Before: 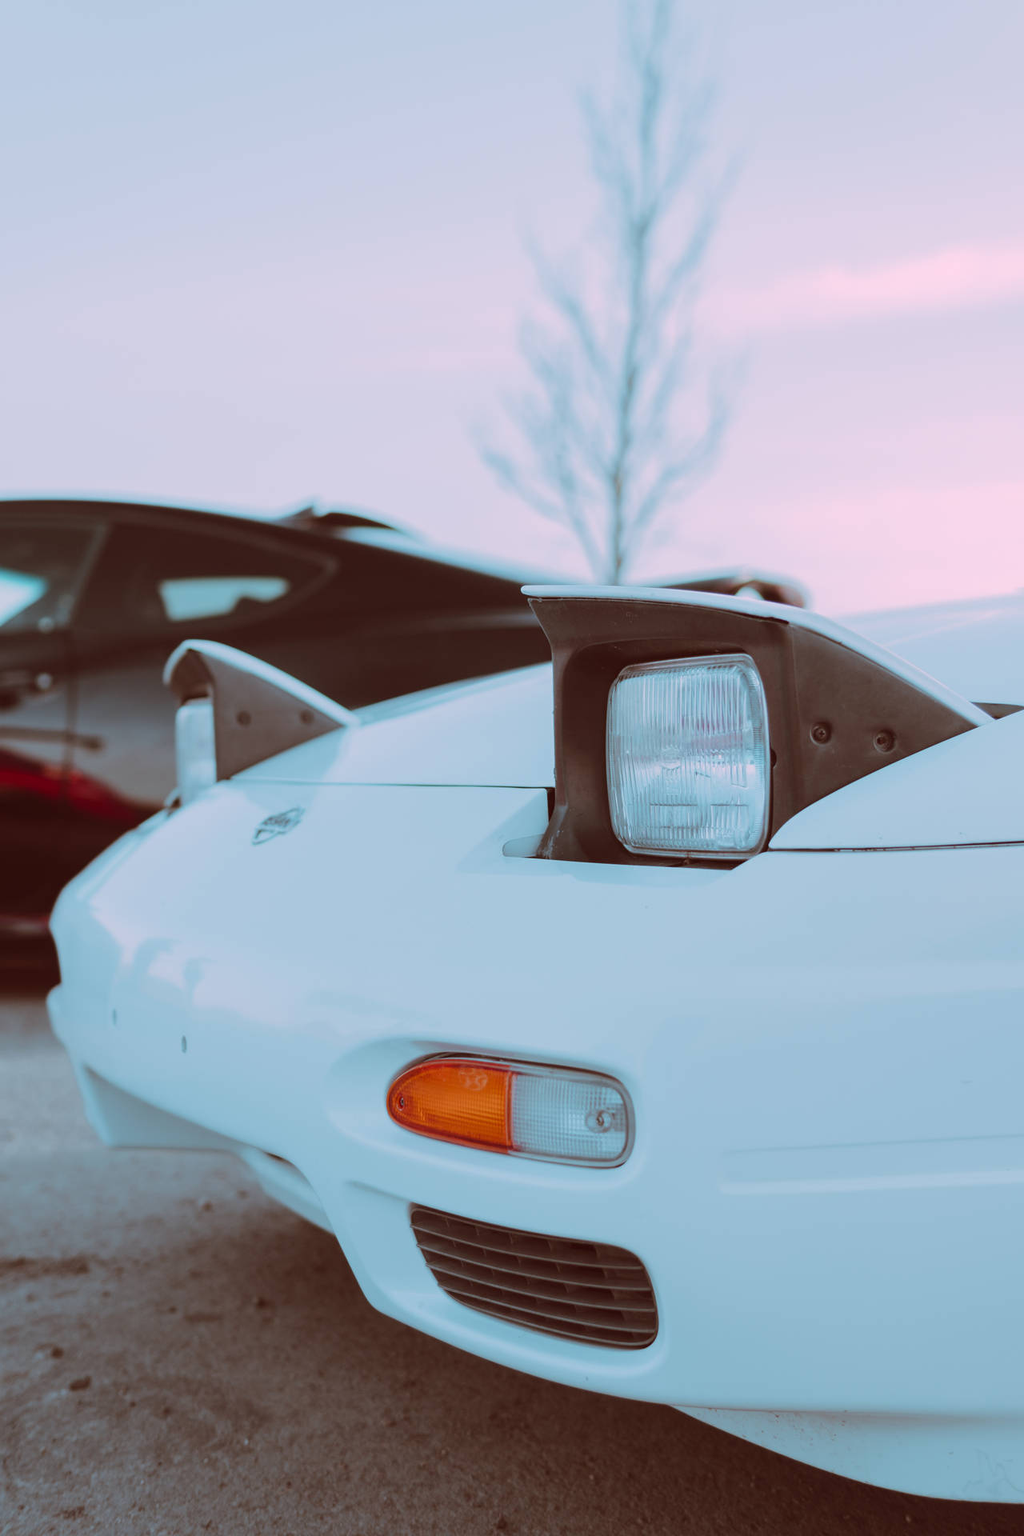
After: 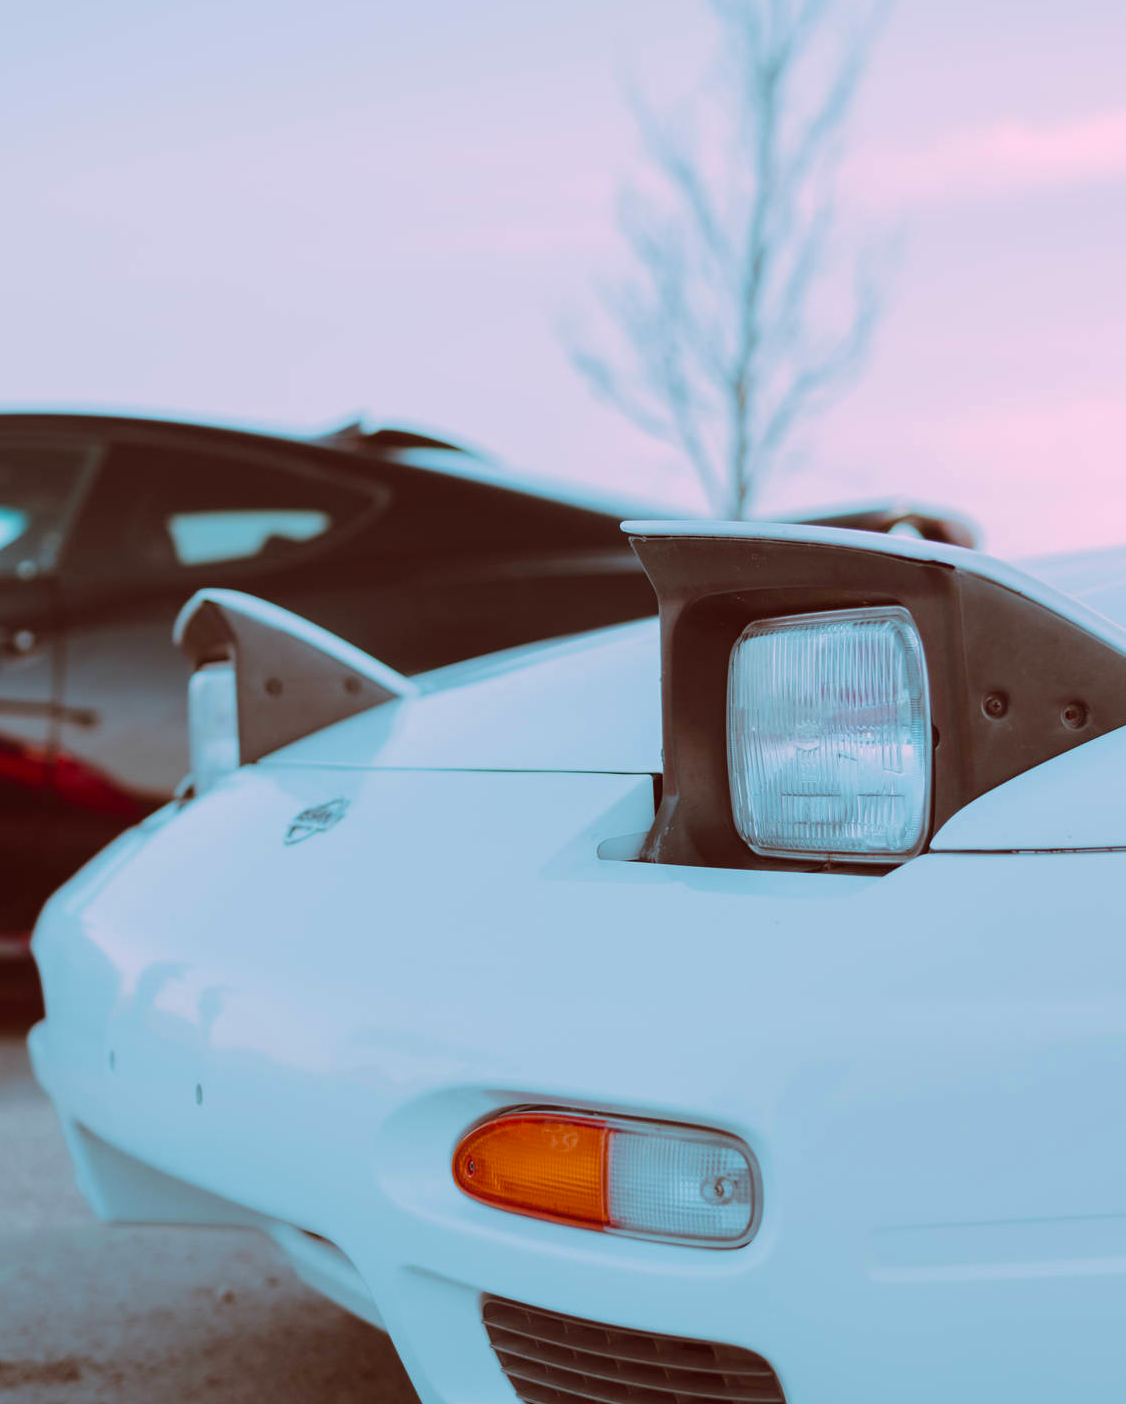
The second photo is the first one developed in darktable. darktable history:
crop and rotate: left 2.462%, top 11.005%, right 9.499%, bottom 15.857%
color balance rgb: perceptual saturation grading › global saturation 19.373%
